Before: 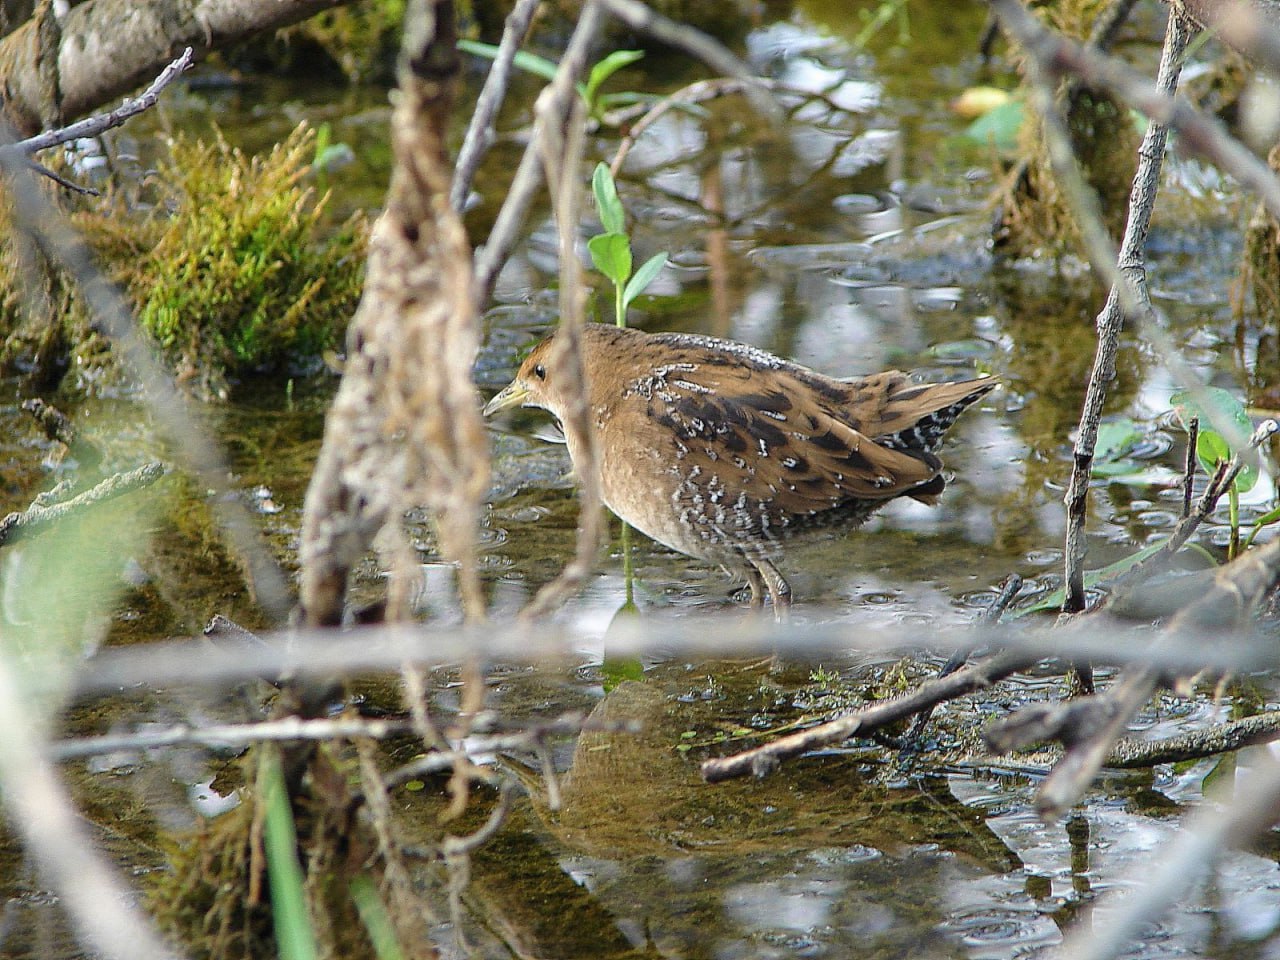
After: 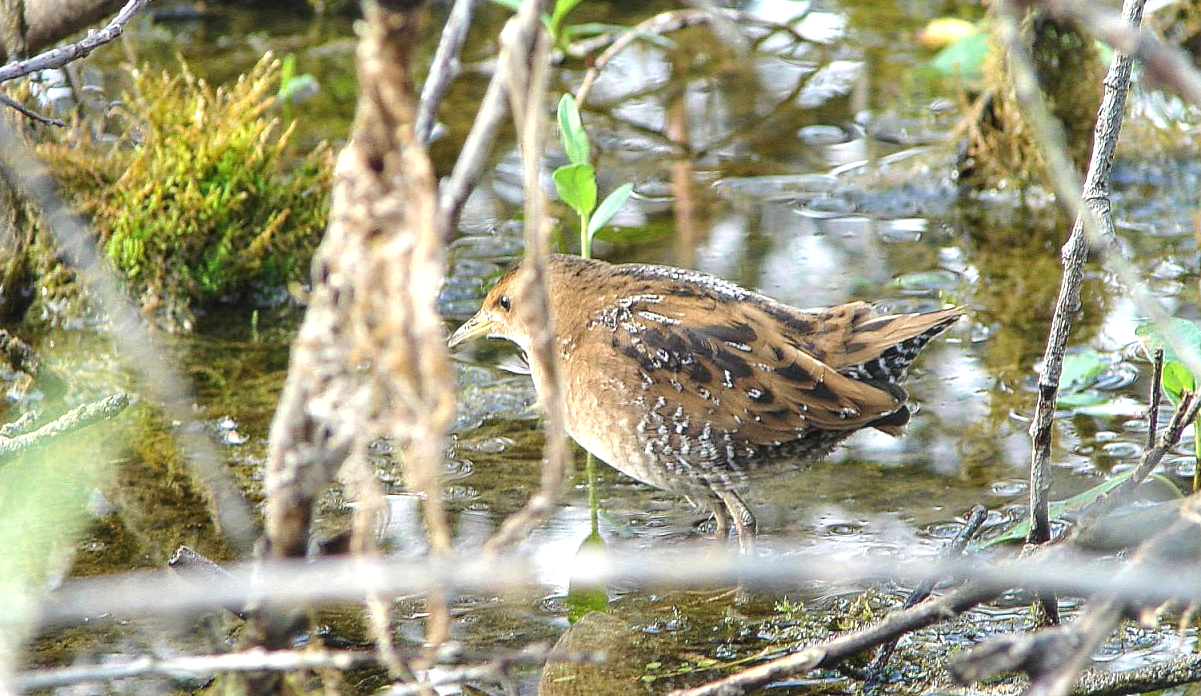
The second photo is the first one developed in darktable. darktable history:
local contrast: detail 110%
crop: left 2.737%, top 7.287%, right 3.421%, bottom 20.179%
exposure: black level correction 0, exposure 0.7 EV, compensate exposure bias true, compensate highlight preservation false
